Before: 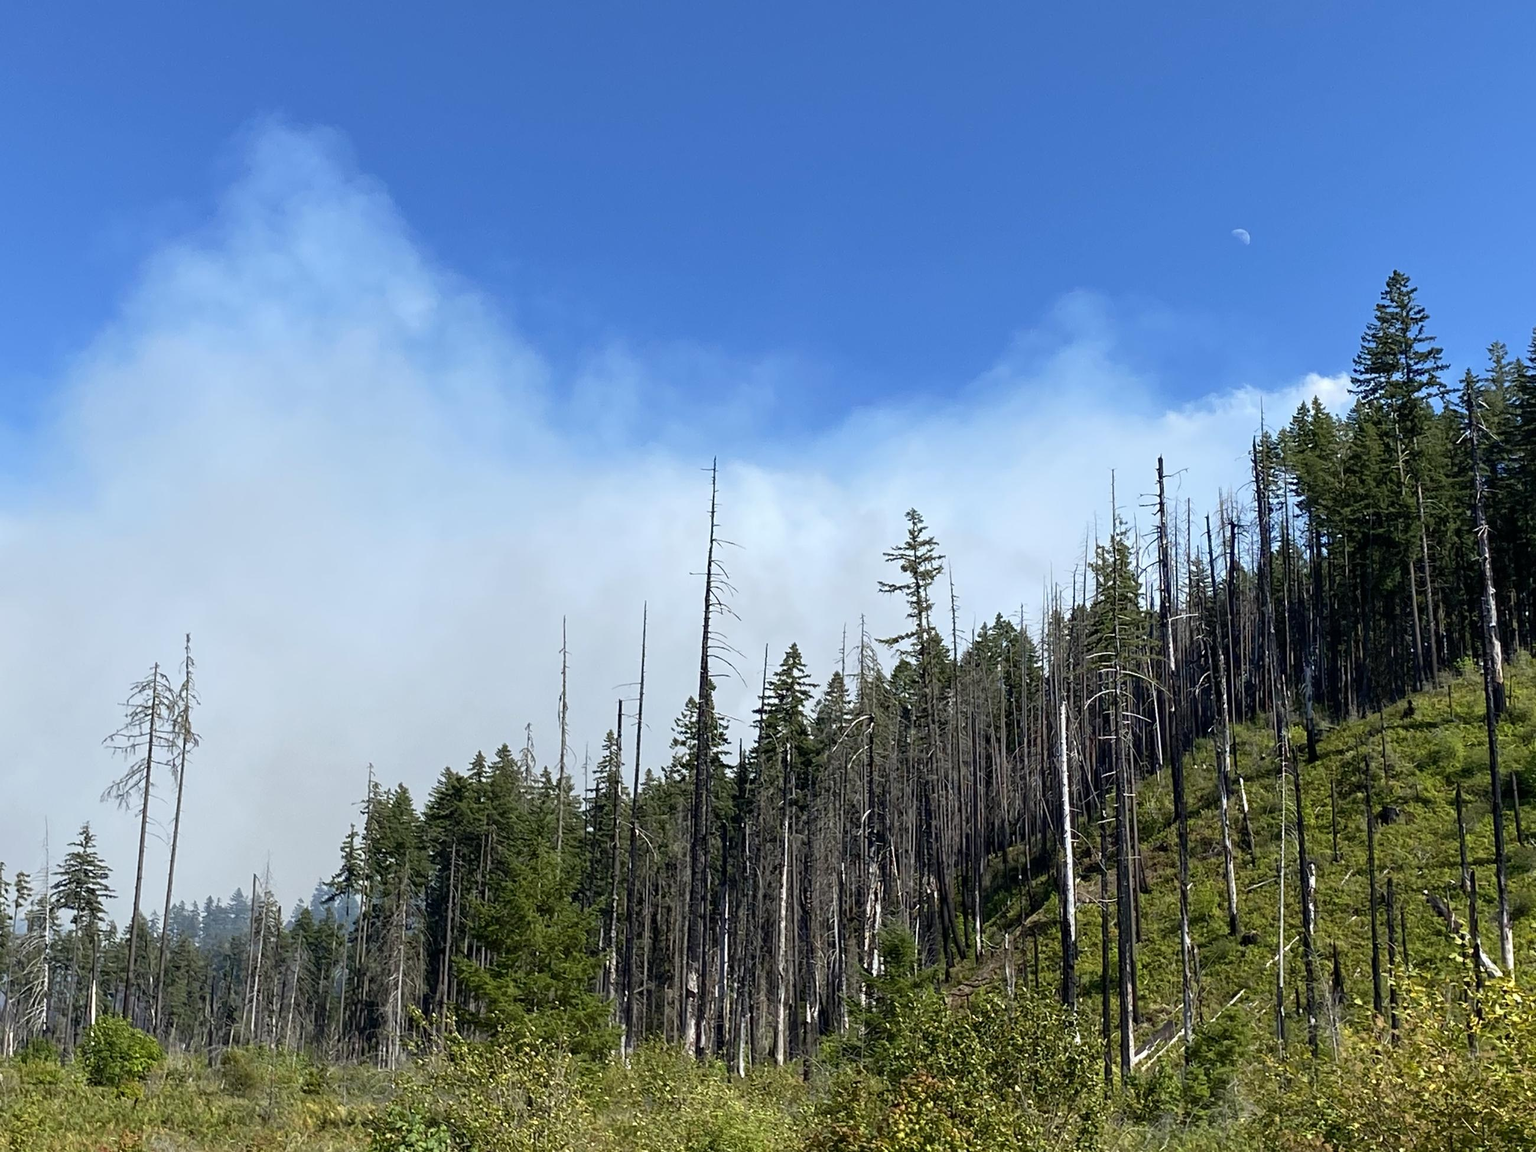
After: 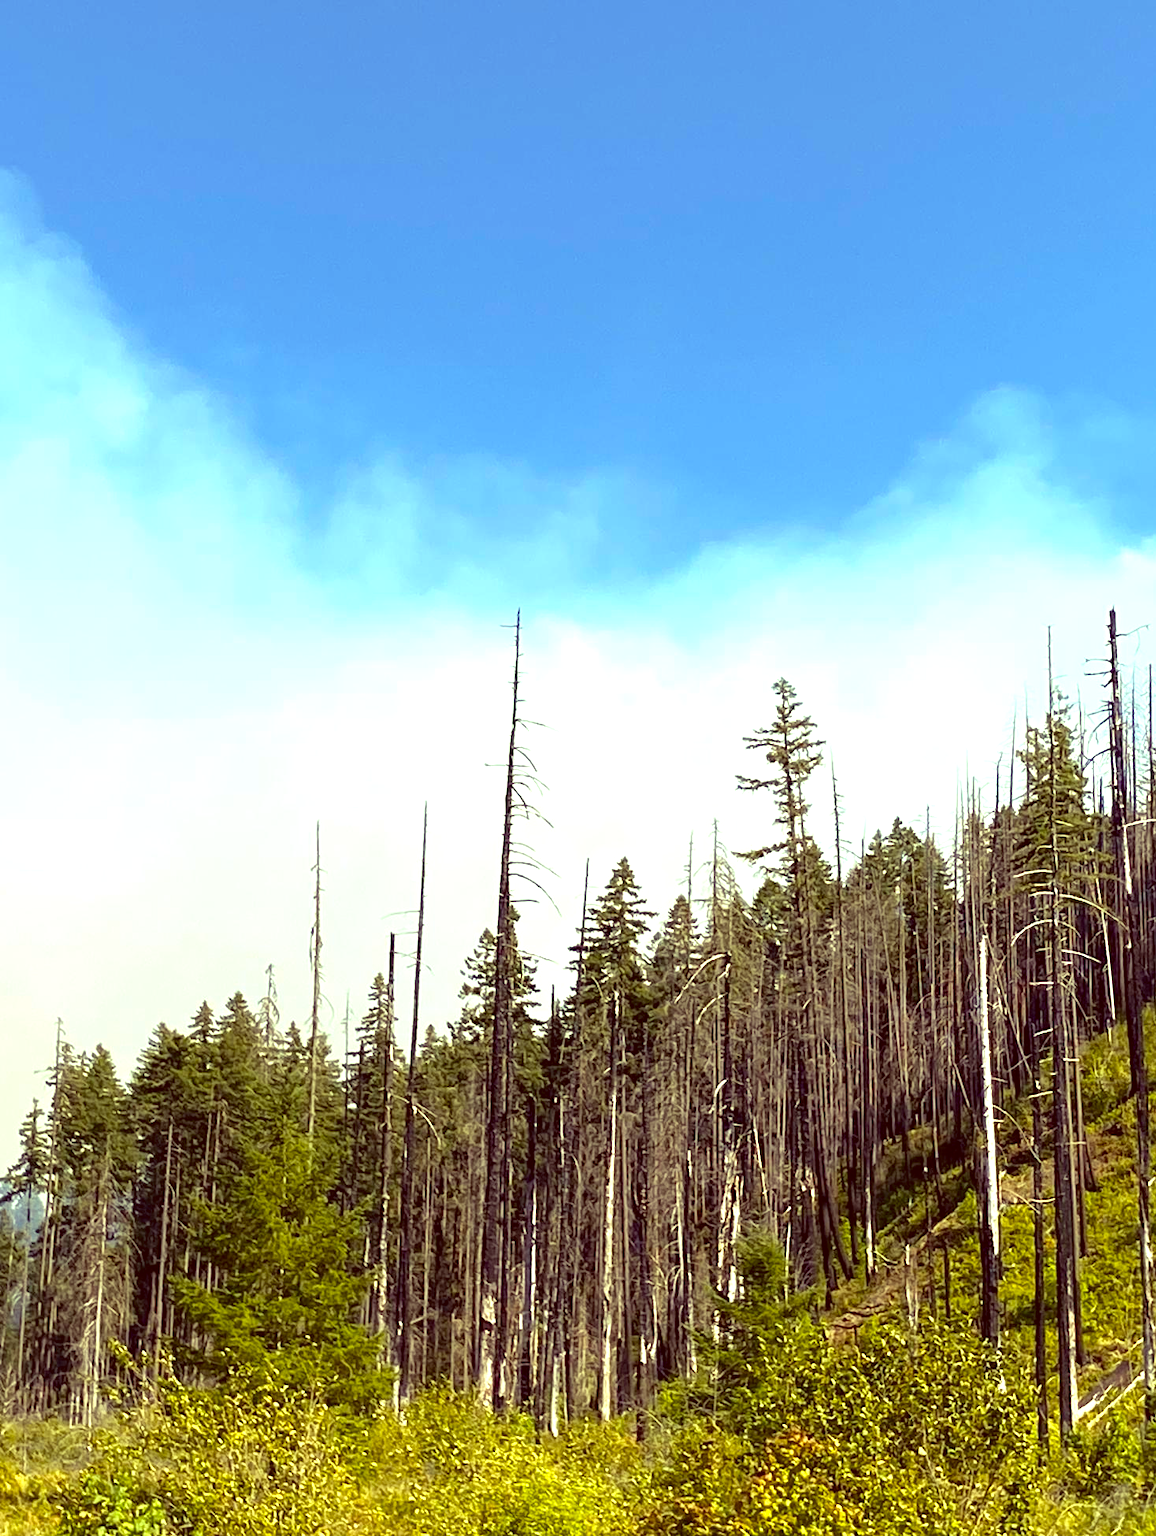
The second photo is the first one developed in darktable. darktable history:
crop: left 21.242%, right 22.286%
exposure: black level correction 0, exposure 1 EV, compensate exposure bias true, compensate highlight preservation false
color balance rgb: highlights gain › chroma 7.987%, highlights gain › hue 83.42°, perceptual saturation grading › global saturation 29.571%
color correction: highlights a* -7.21, highlights b* -0.176, shadows a* 20.24, shadows b* 12.3
